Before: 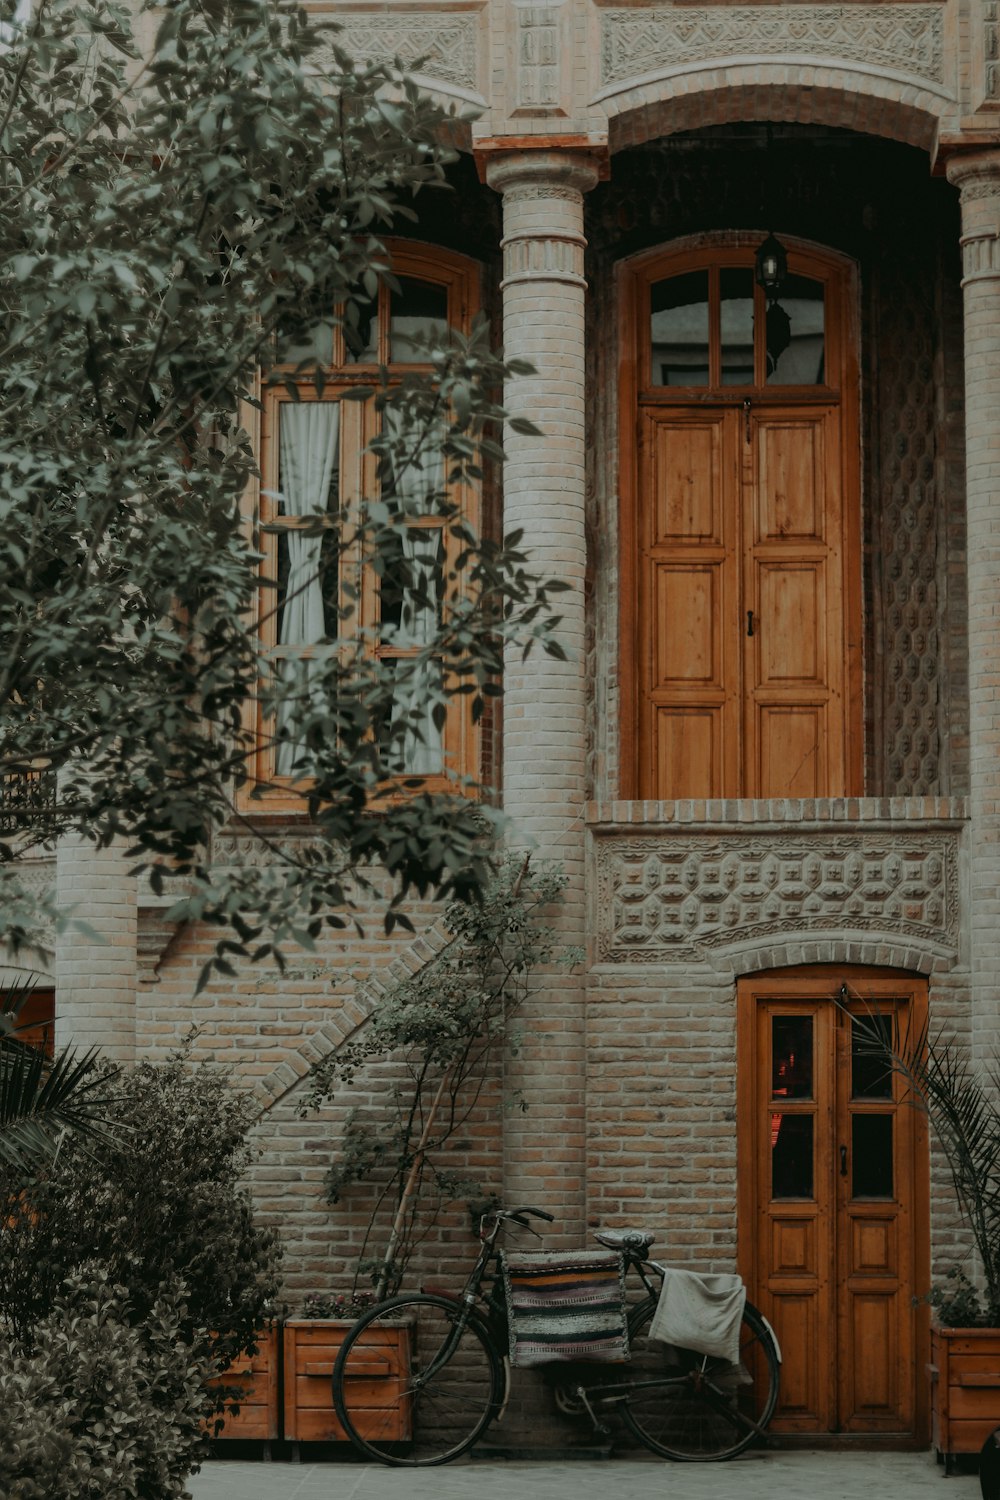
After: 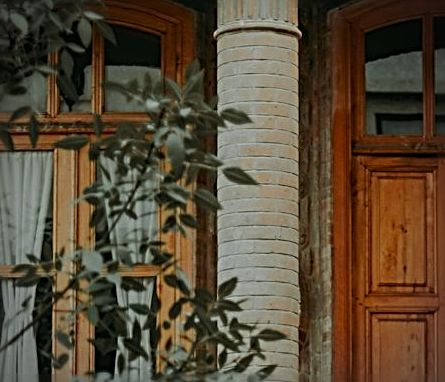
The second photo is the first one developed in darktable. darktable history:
crop: left 28.612%, top 16.791%, right 26.86%, bottom 57.701%
sharpen: radius 3.014, amount 0.773
color zones: curves: ch0 [(0.224, 0.526) (0.75, 0.5)]; ch1 [(0.055, 0.526) (0.224, 0.761) (0.377, 0.526) (0.75, 0.5)]
vignetting: on, module defaults
